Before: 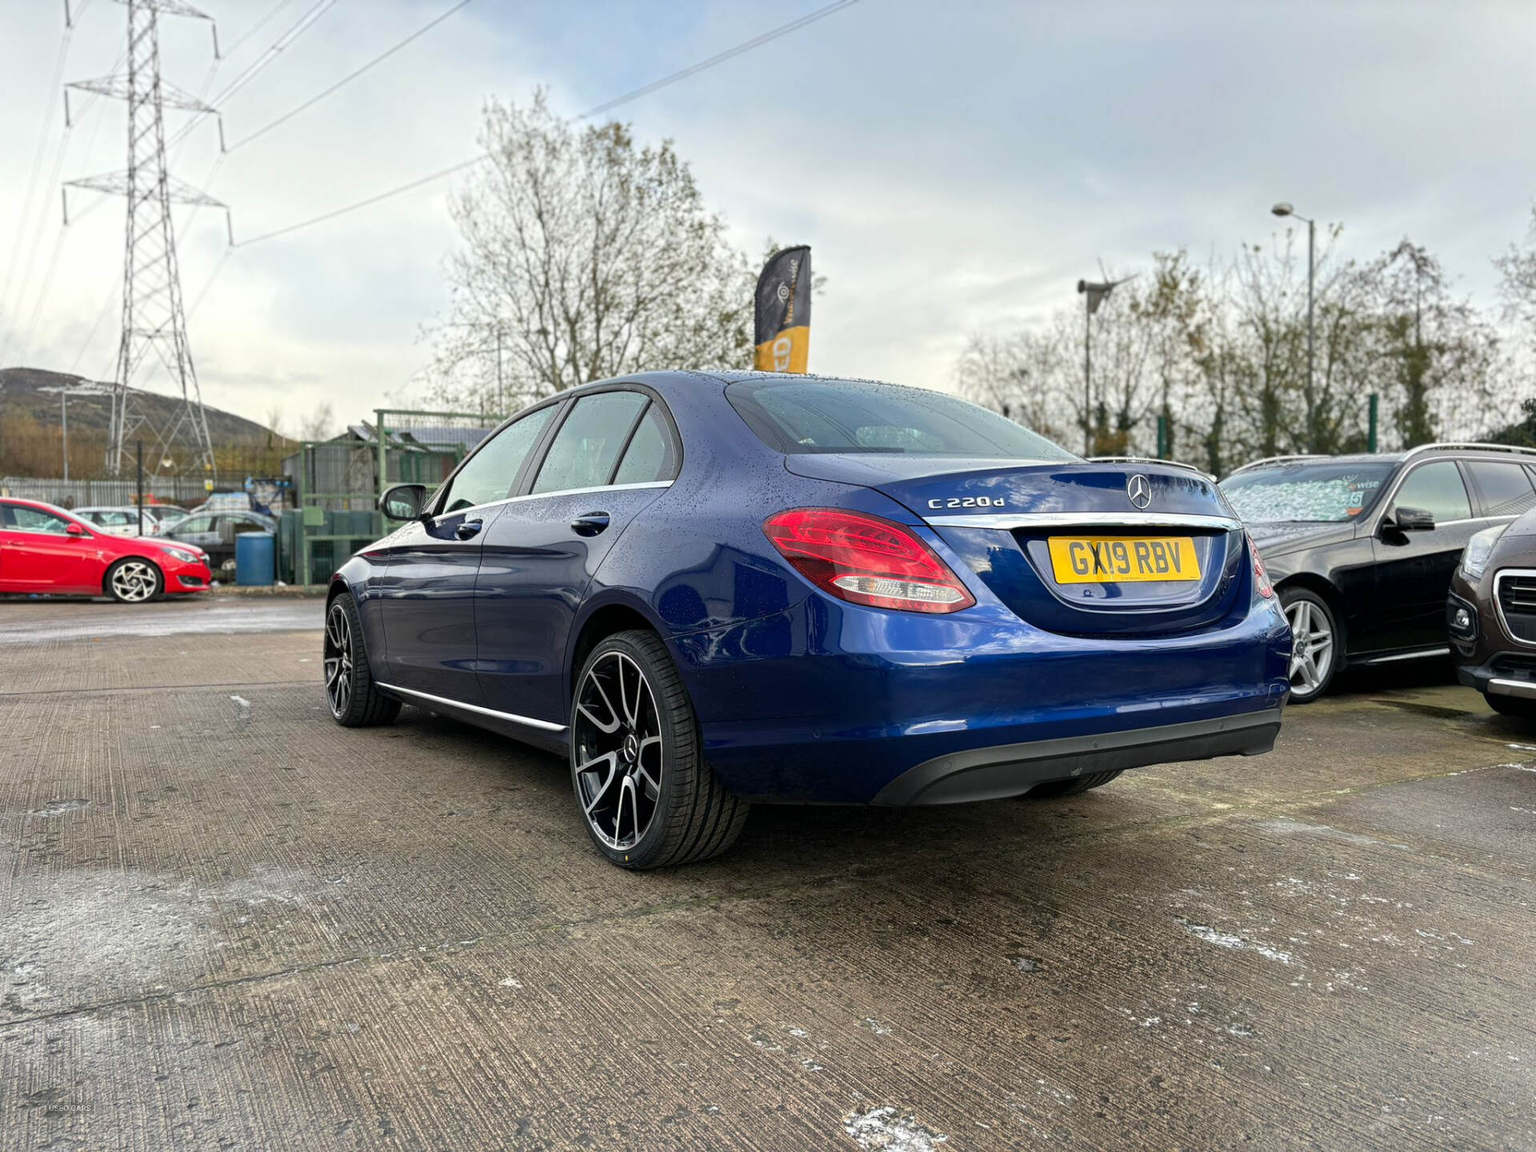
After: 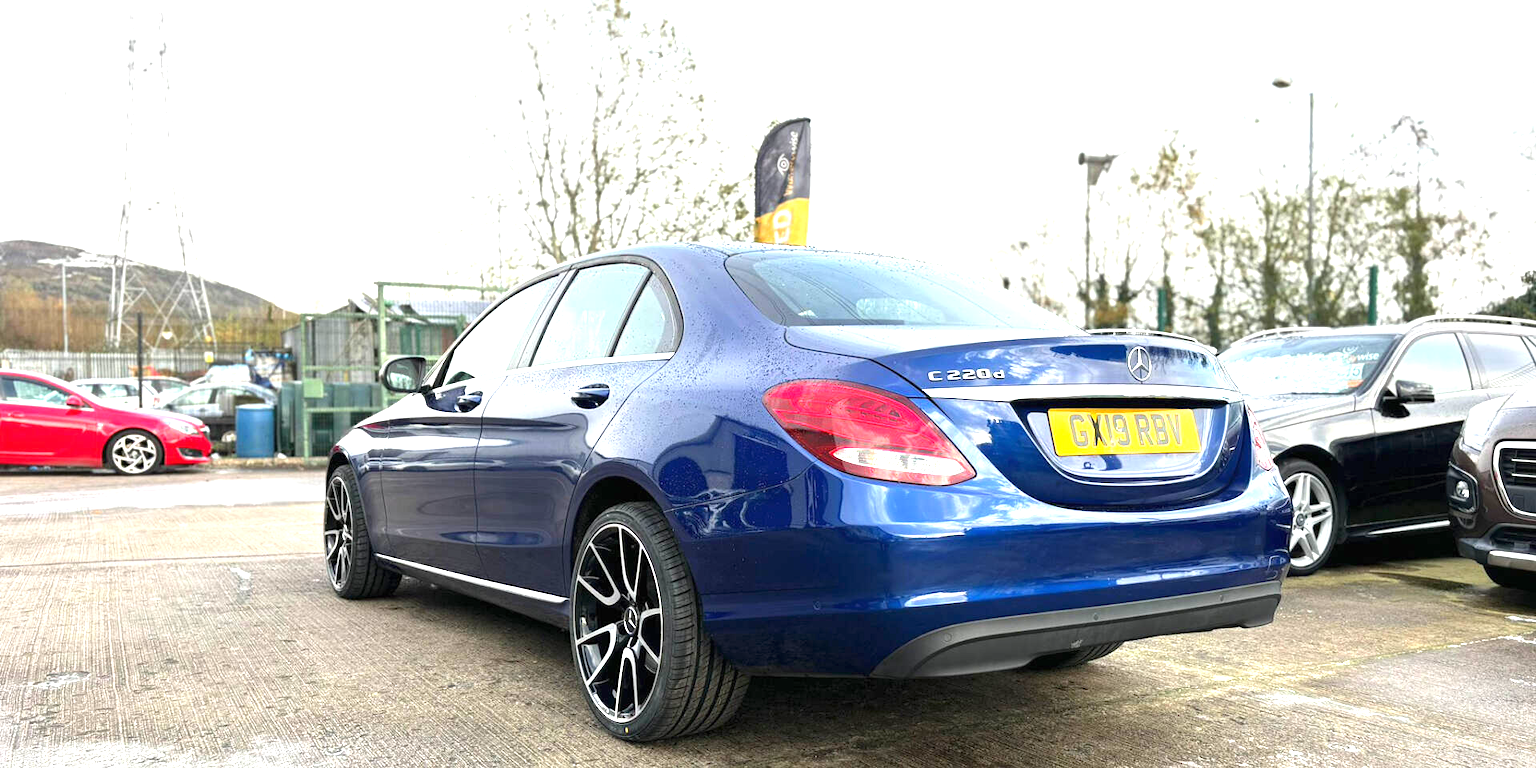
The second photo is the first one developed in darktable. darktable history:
exposure: black level correction 0, exposure 1.45 EV, compensate exposure bias true, compensate highlight preservation false
crop: top 11.166%, bottom 22.168%
